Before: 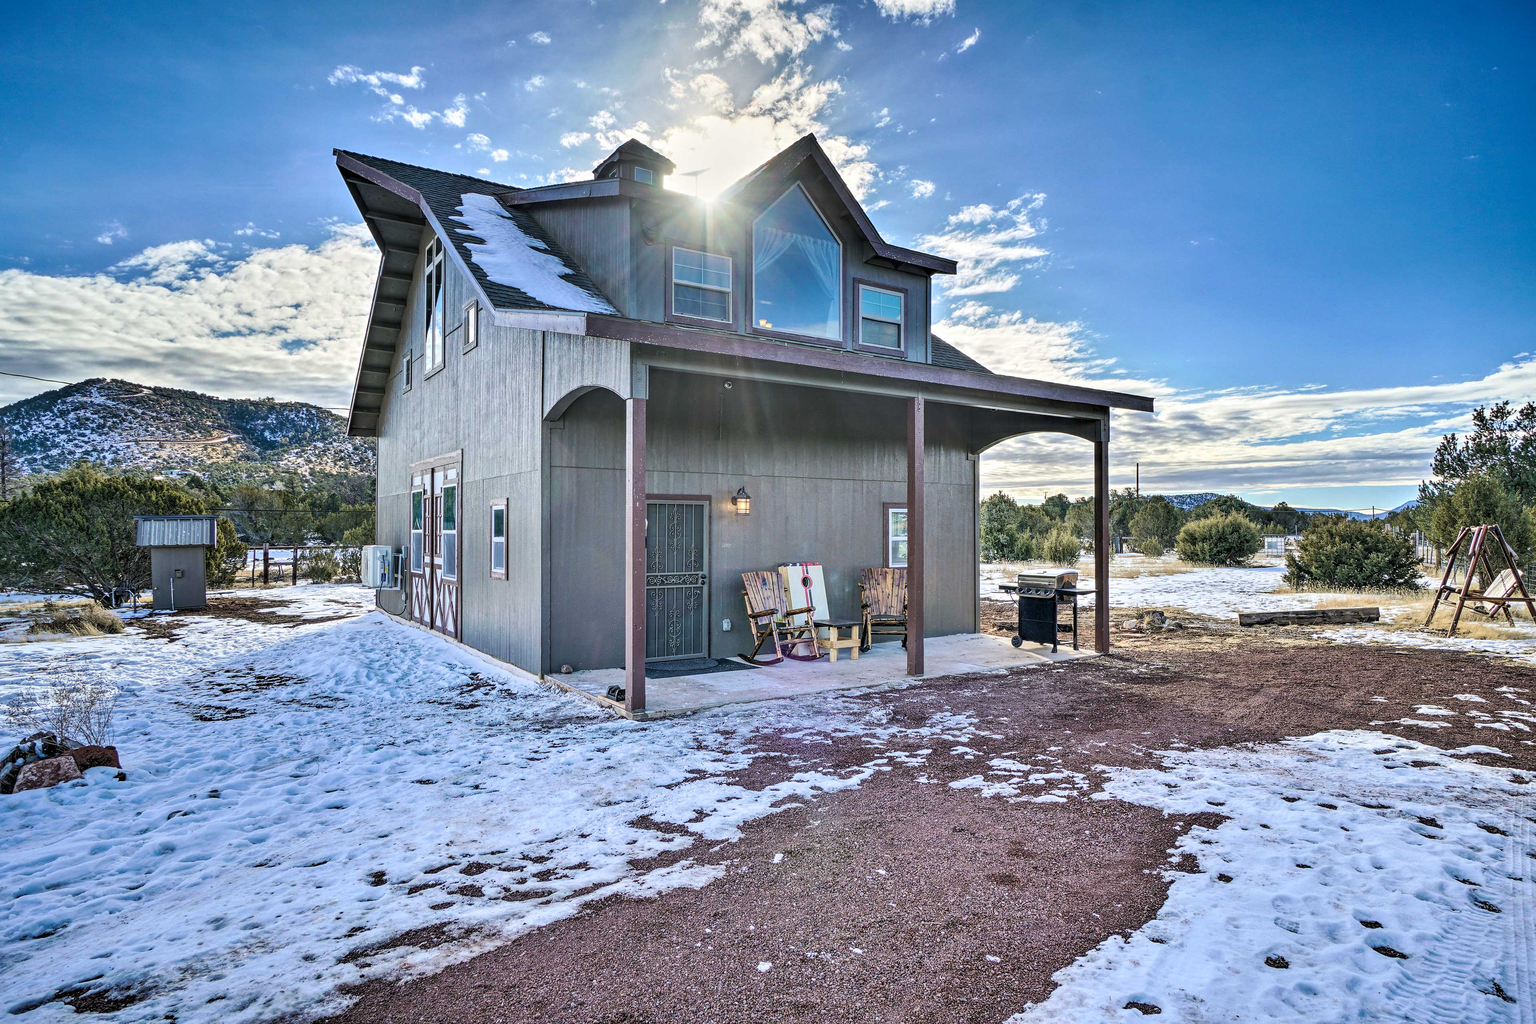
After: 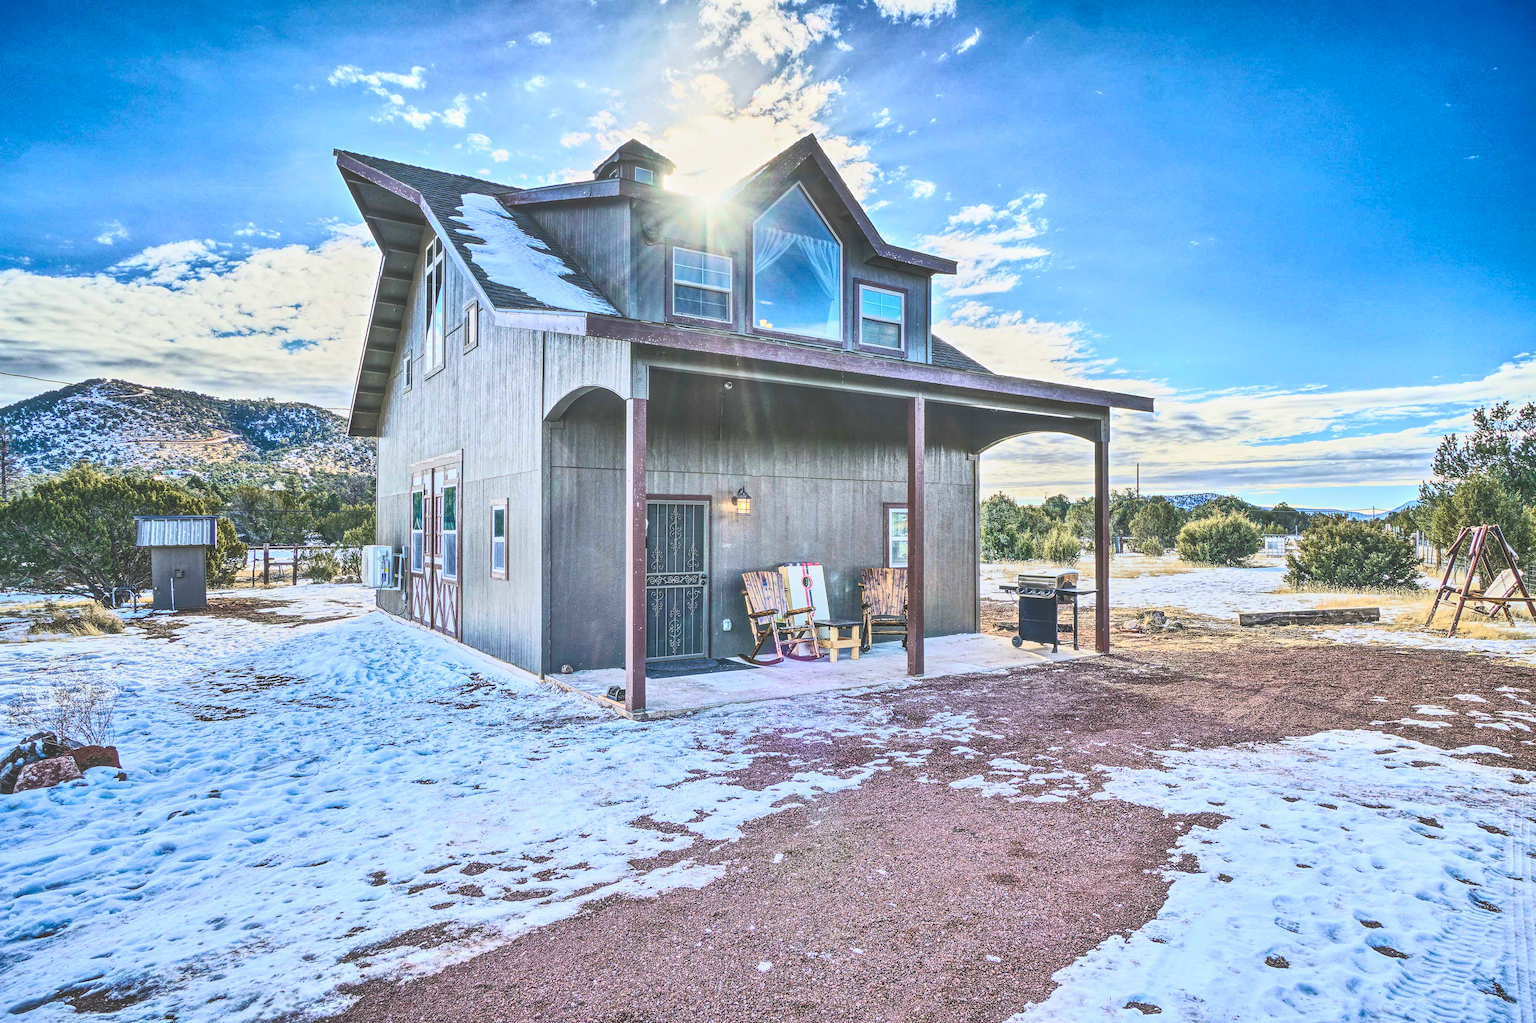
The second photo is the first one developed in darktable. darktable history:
local contrast: highlights 71%, shadows 17%, midtone range 0.197
contrast brightness saturation: contrast 0.413, brightness 0.054, saturation 0.261
